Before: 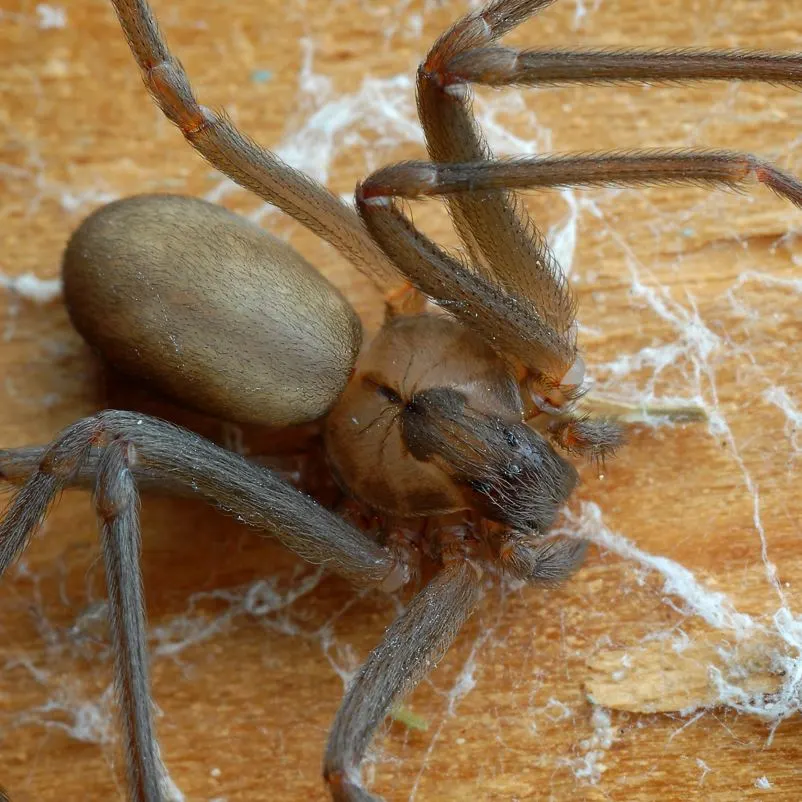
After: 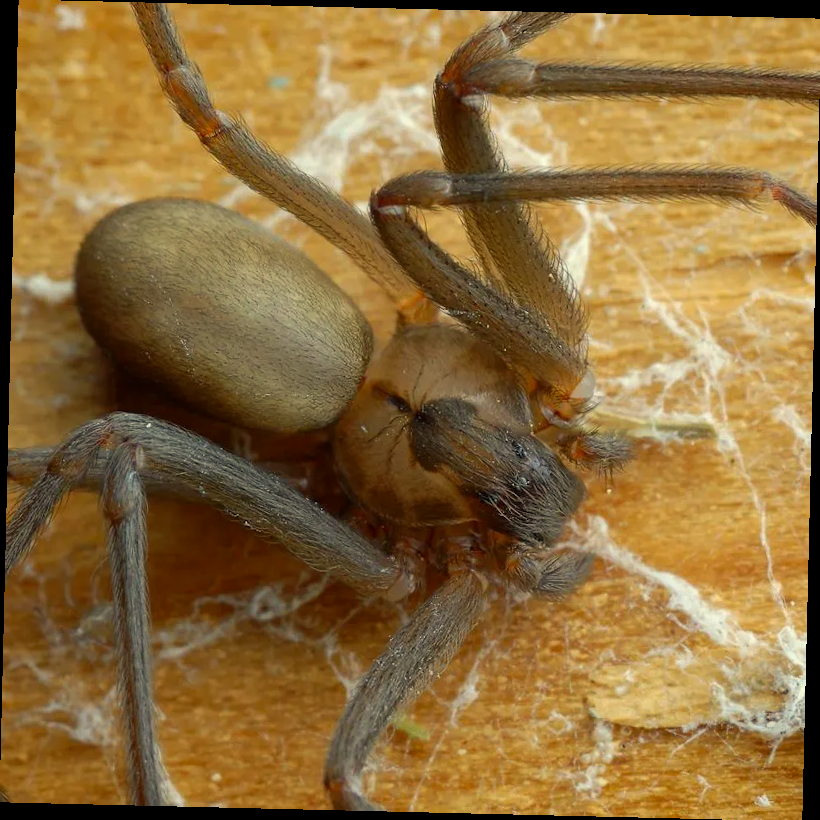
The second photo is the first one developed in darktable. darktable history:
exposure: exposure -0.019 EV, compensate exposure bias true, compensate highlight preservation false
crop and rotate: angle -1.37°
color correction: highlights a* 1.27, highlights b* 18.12
